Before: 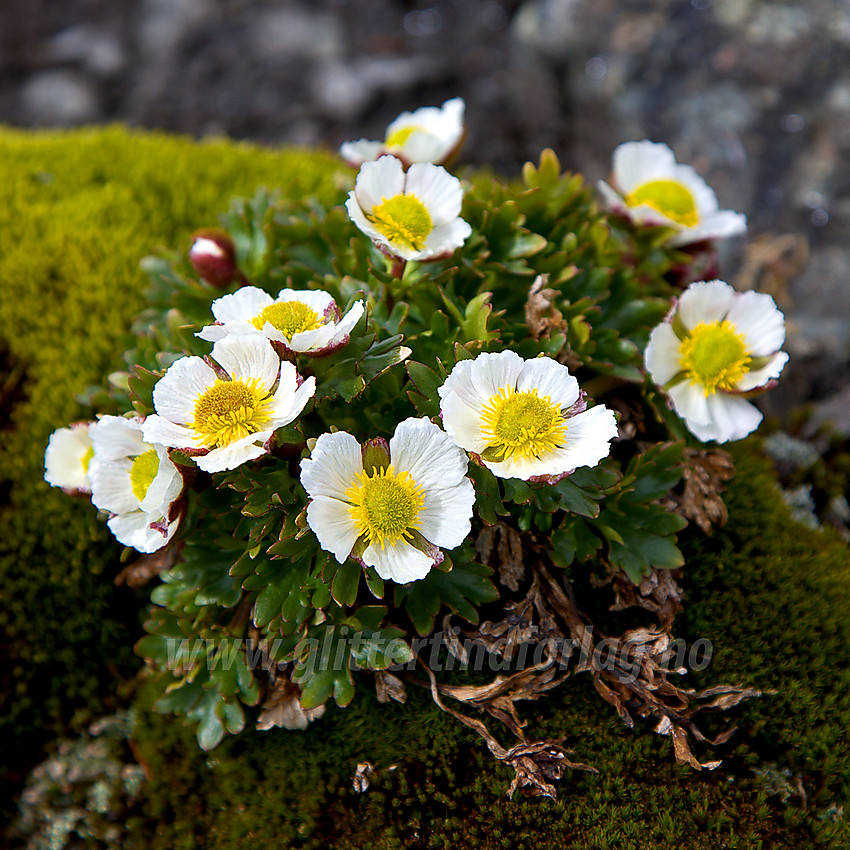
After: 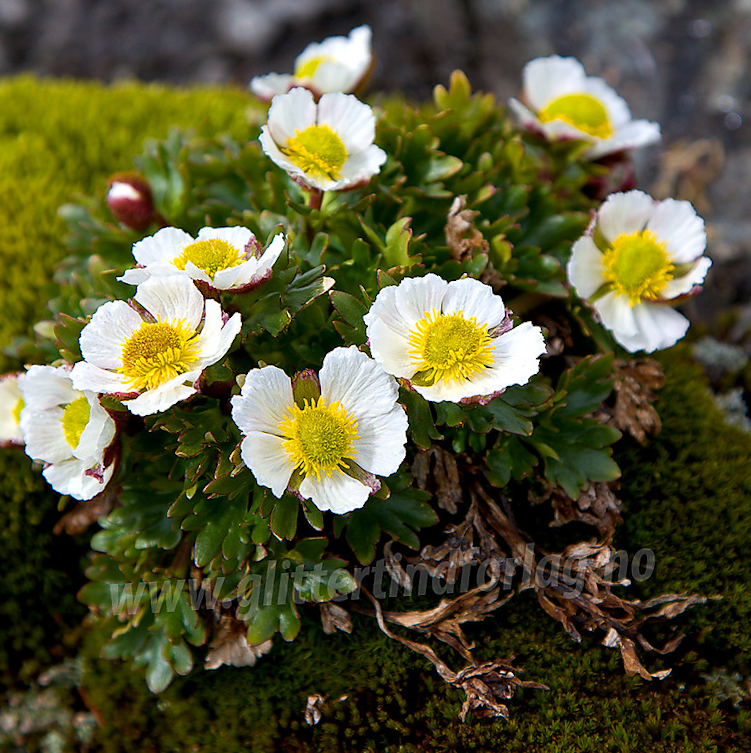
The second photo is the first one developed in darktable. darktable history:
crop and rotate: angle 3.8°, left 5.918%, top 5.709%
